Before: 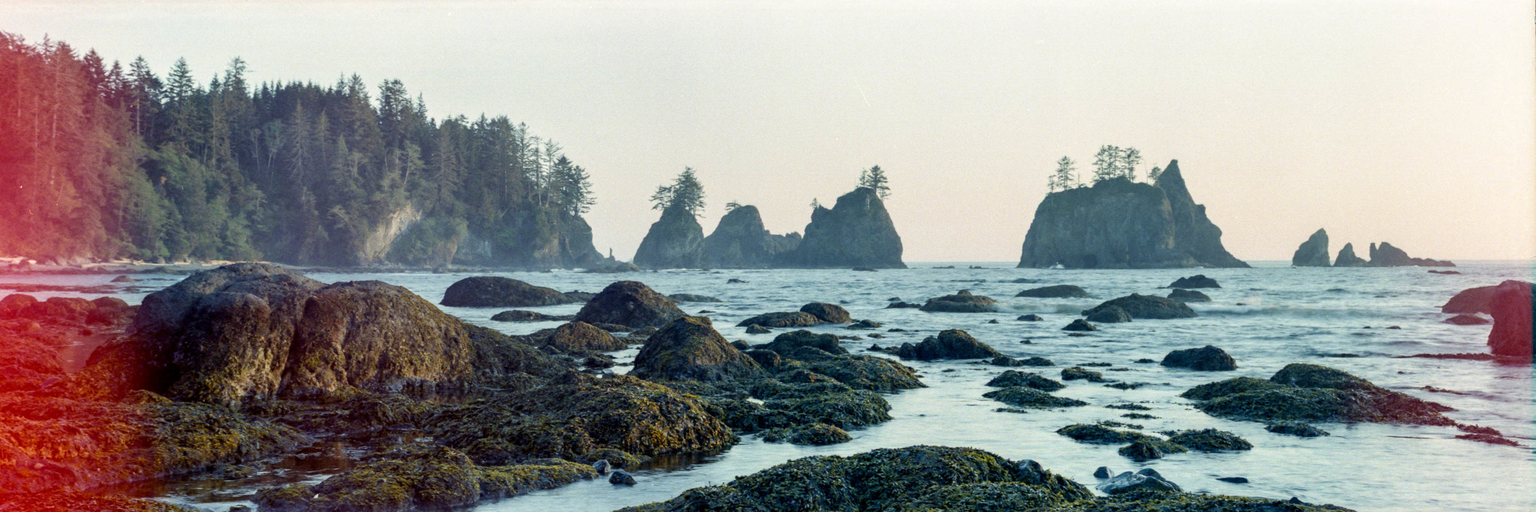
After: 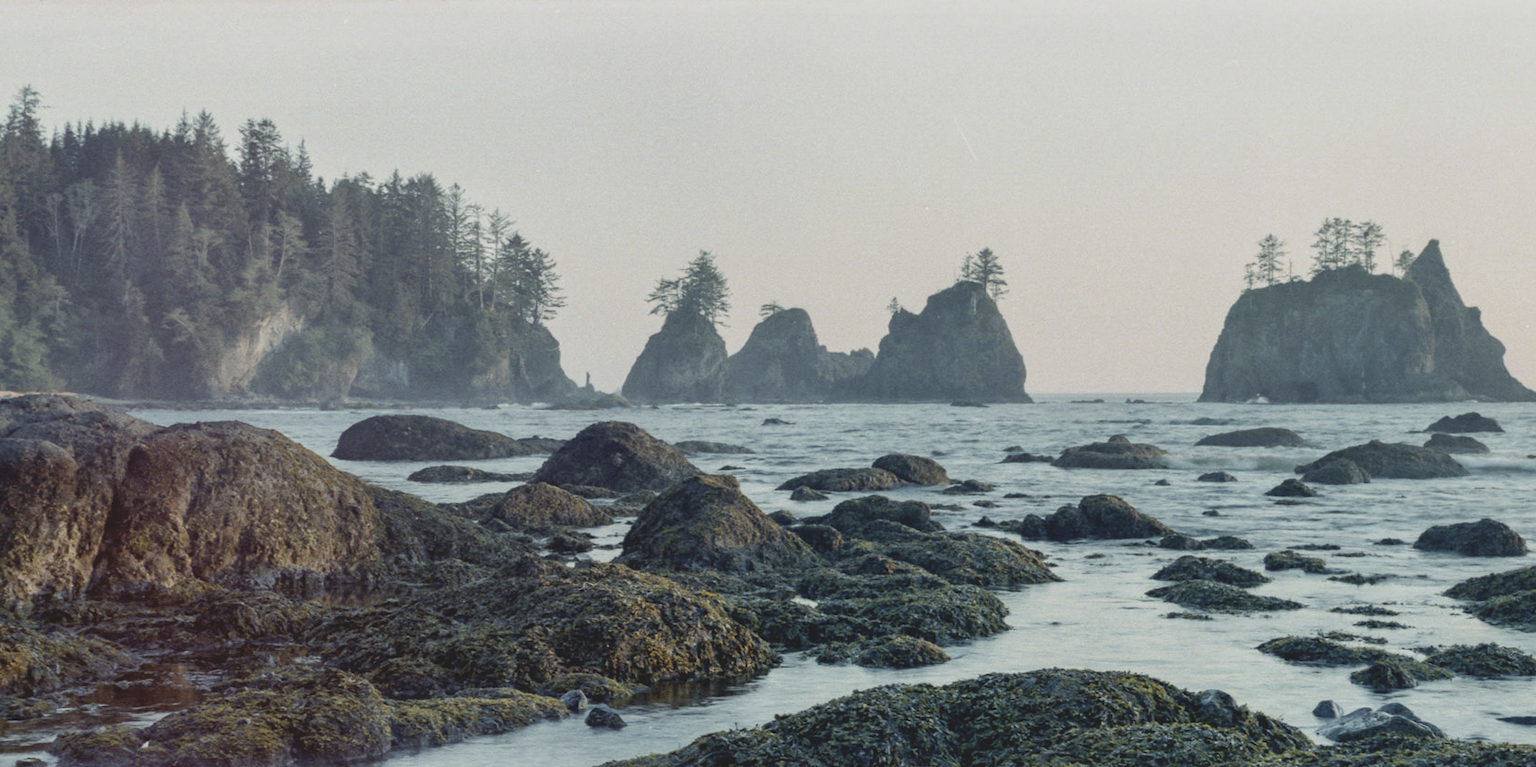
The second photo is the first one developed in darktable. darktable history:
contrast brightness saturation: contrast -0.243, saturation -0.436
crop and rotate: left 14.313%, right 19.049%
local contrast: mode bilateral grid, contrast 10, coarseness 24, detail 115%, midtone range 0.2
